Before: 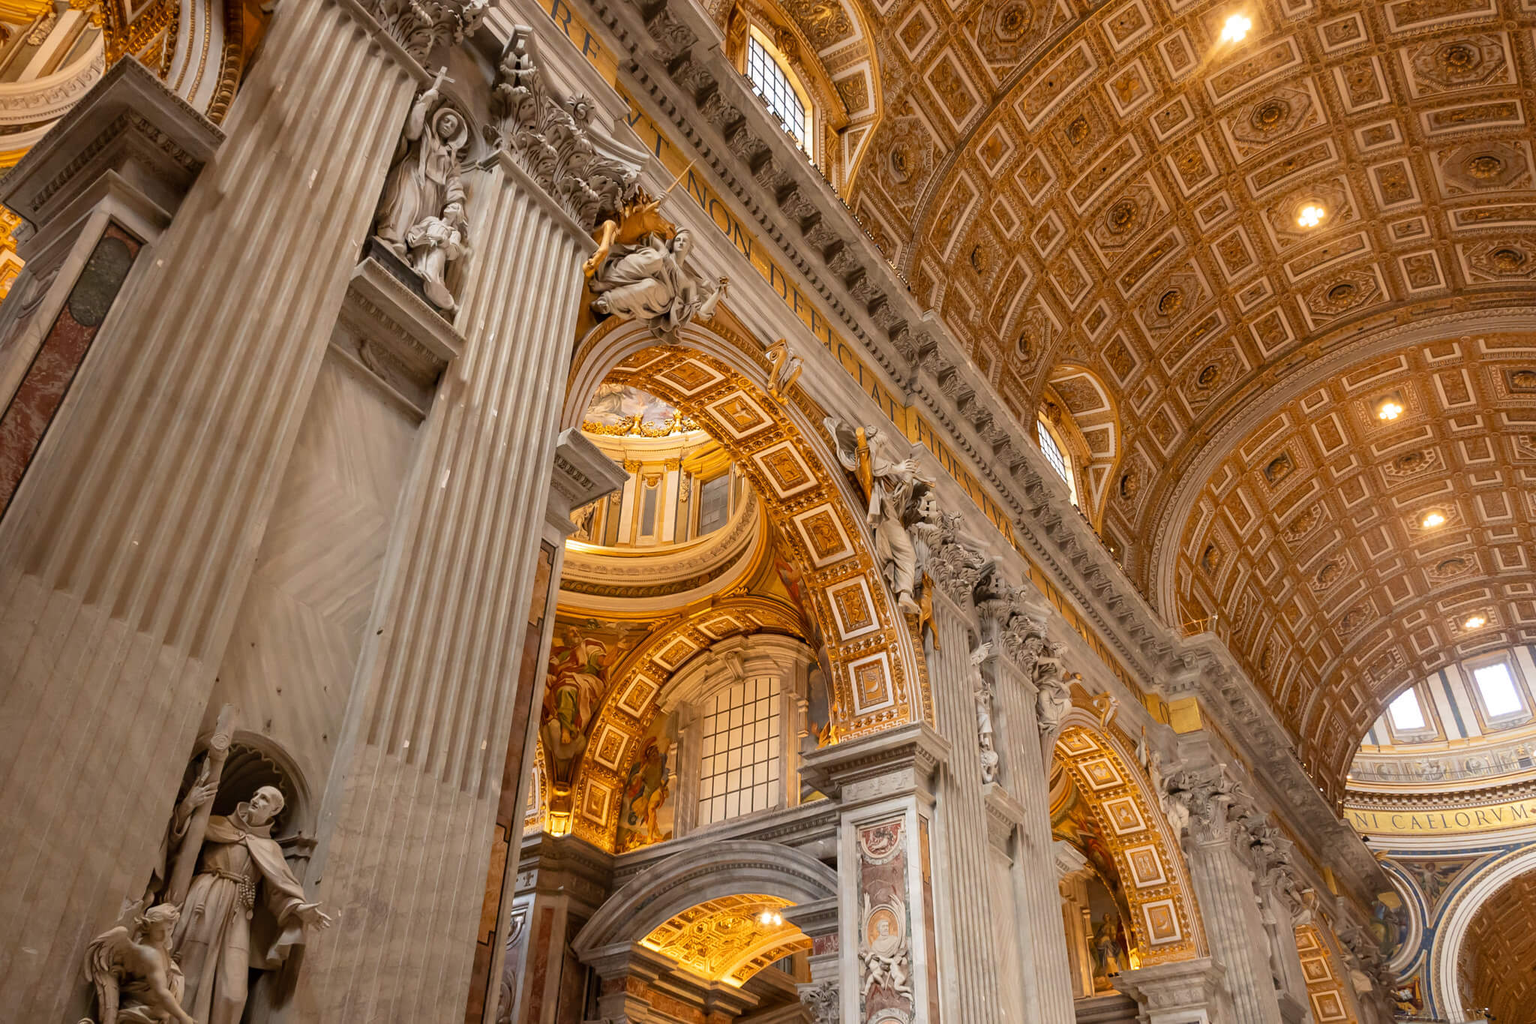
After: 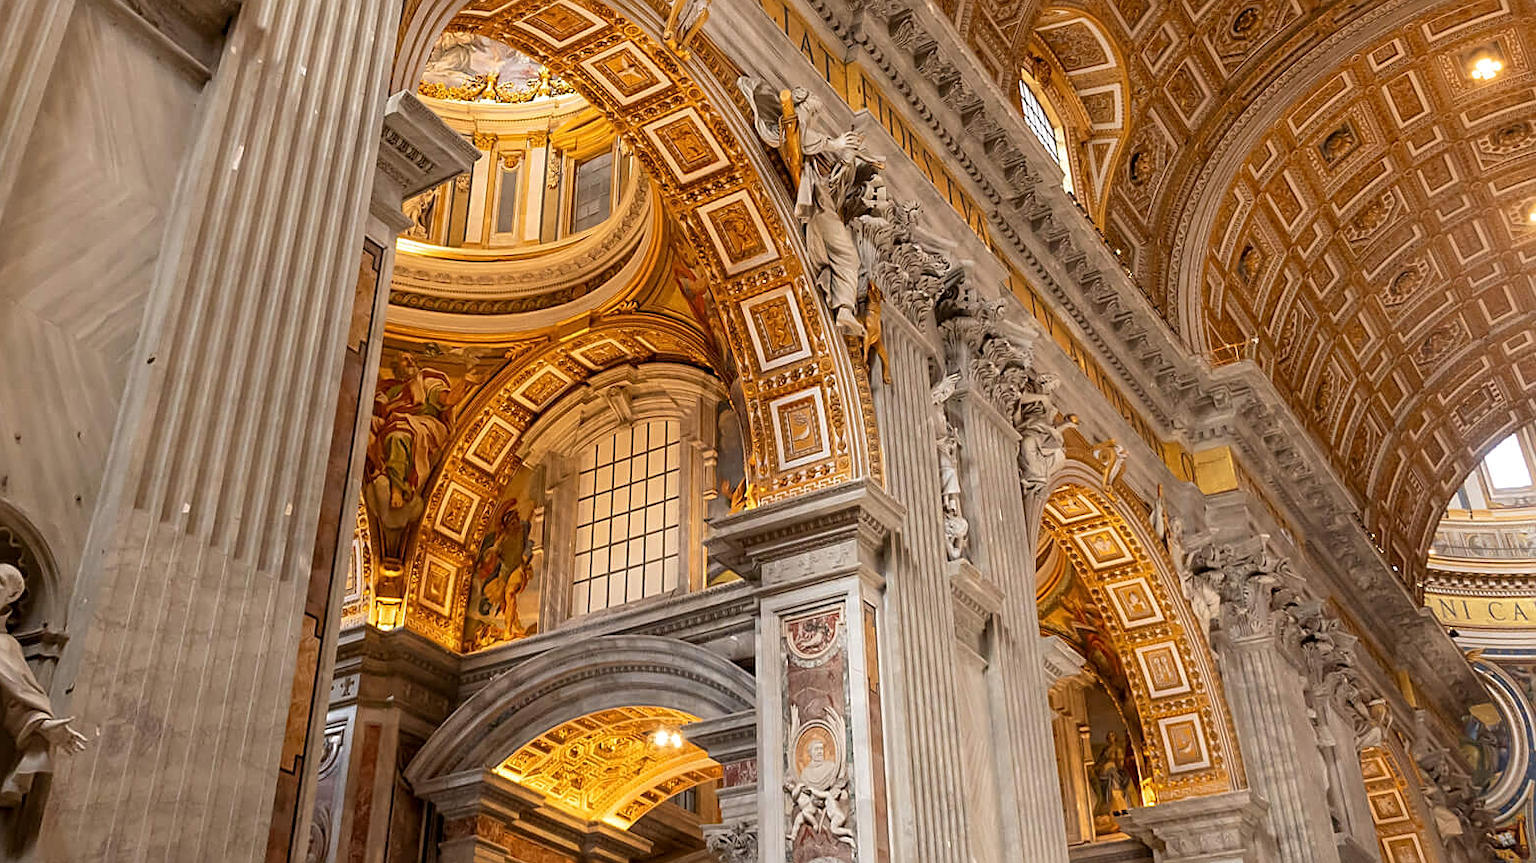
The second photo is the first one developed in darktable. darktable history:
local contrast: highlights 100%, shadows 100%, detail 120%, midtone range 0.2
crop and rotate: left 17.299%, top 35.115%, right 7.015%, bottom 1.024%
sharpen: on, module defaults
